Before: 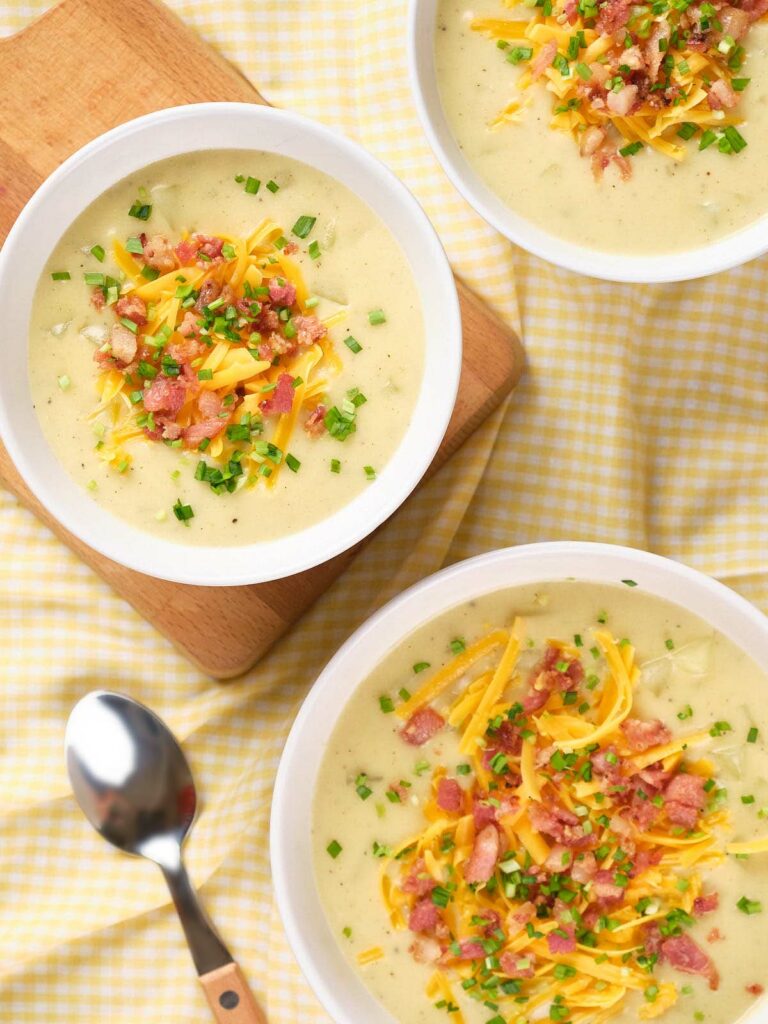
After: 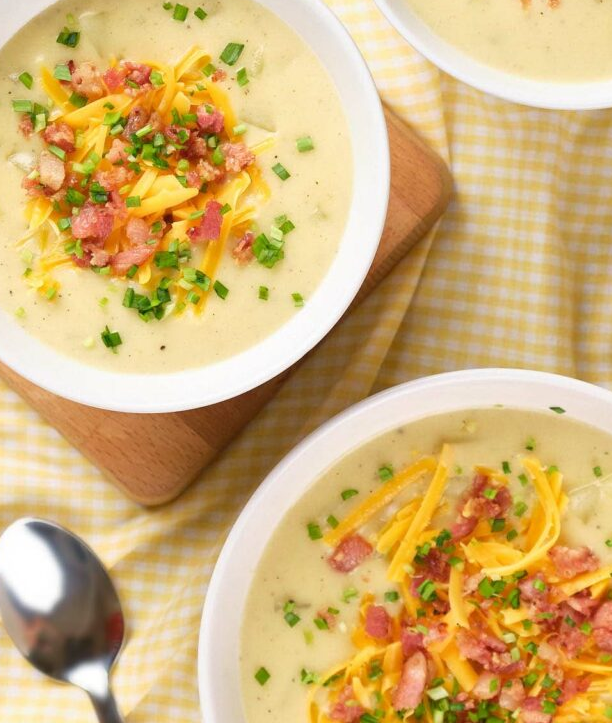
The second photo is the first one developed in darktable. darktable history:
crop: left 9.393%, top 16.972%, right 10.798%, bottom 12.396%
